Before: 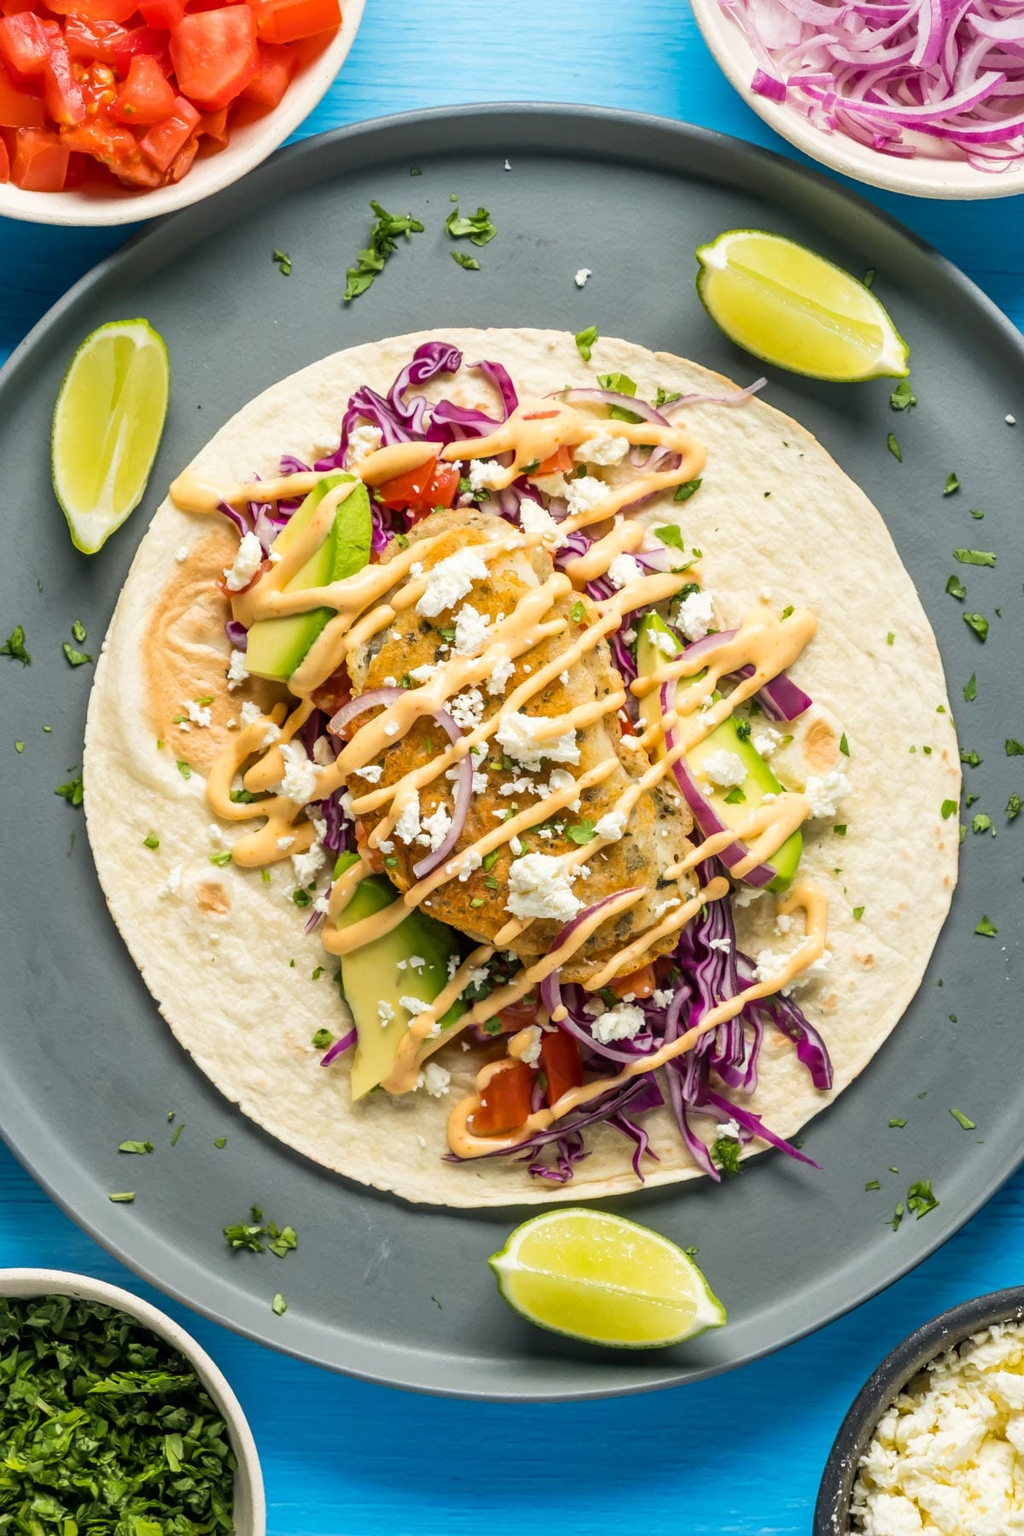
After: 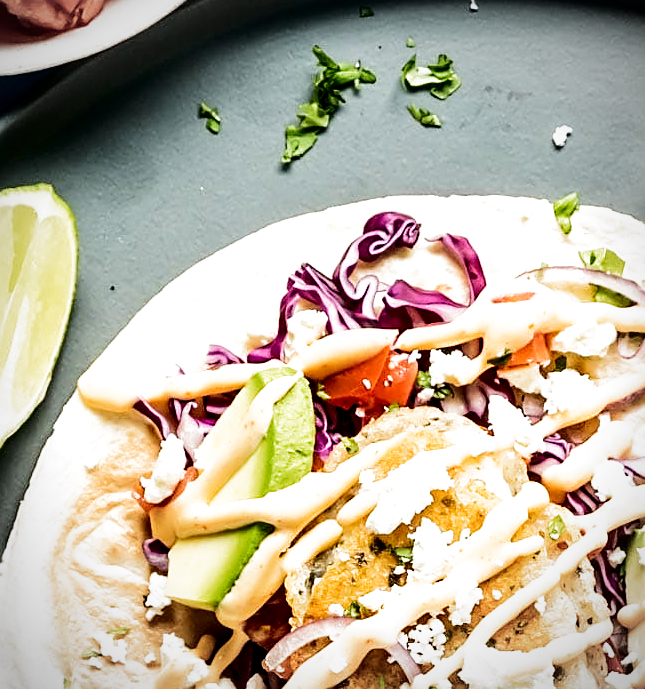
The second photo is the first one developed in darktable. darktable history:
sharpen: amount 0.49
crop: left 10.109%, top 10.544%, right 36.13%, bottom 51.145%
vignetting: unbound false
local contrast: highlights 103%, shadows 99%, detail 119%, midtone range 0.2
filmic rgb: black relative exposure -8.02 EV, white relative exposure 2.18 EV, hardness 6.91, preserve chrominance no, color science v5 (2021), contrast in shadows safe, contrast in highlights safe
contrast brightness saturation: contrast 0.076, saturation 0.02
color zones: curves: ch1 [(0.077, 0.436) (0.25, 0.5) (0.75, 0.5)]
tone curve: curves: ch0 [(0, 0) (0.003, 0.003) (0.011, 0.005) (0.025, 0.008) (0.044, 0.012) (0.069, 0.02) (0.1, 0.031) (0.136, 0.047) (0.177, 0.088) (0.224, 0.141) (0.277, 0.222) (0.335, 0.32) (0.399, 0.422) (0.468, 0.523) (0.543, 0.621) (0.623, 0.715) (0.709, 0.796) (0.801, 0.88) (0.898, 0.962) (1, 1)], color space Lab, independent channels, preserve colors none
